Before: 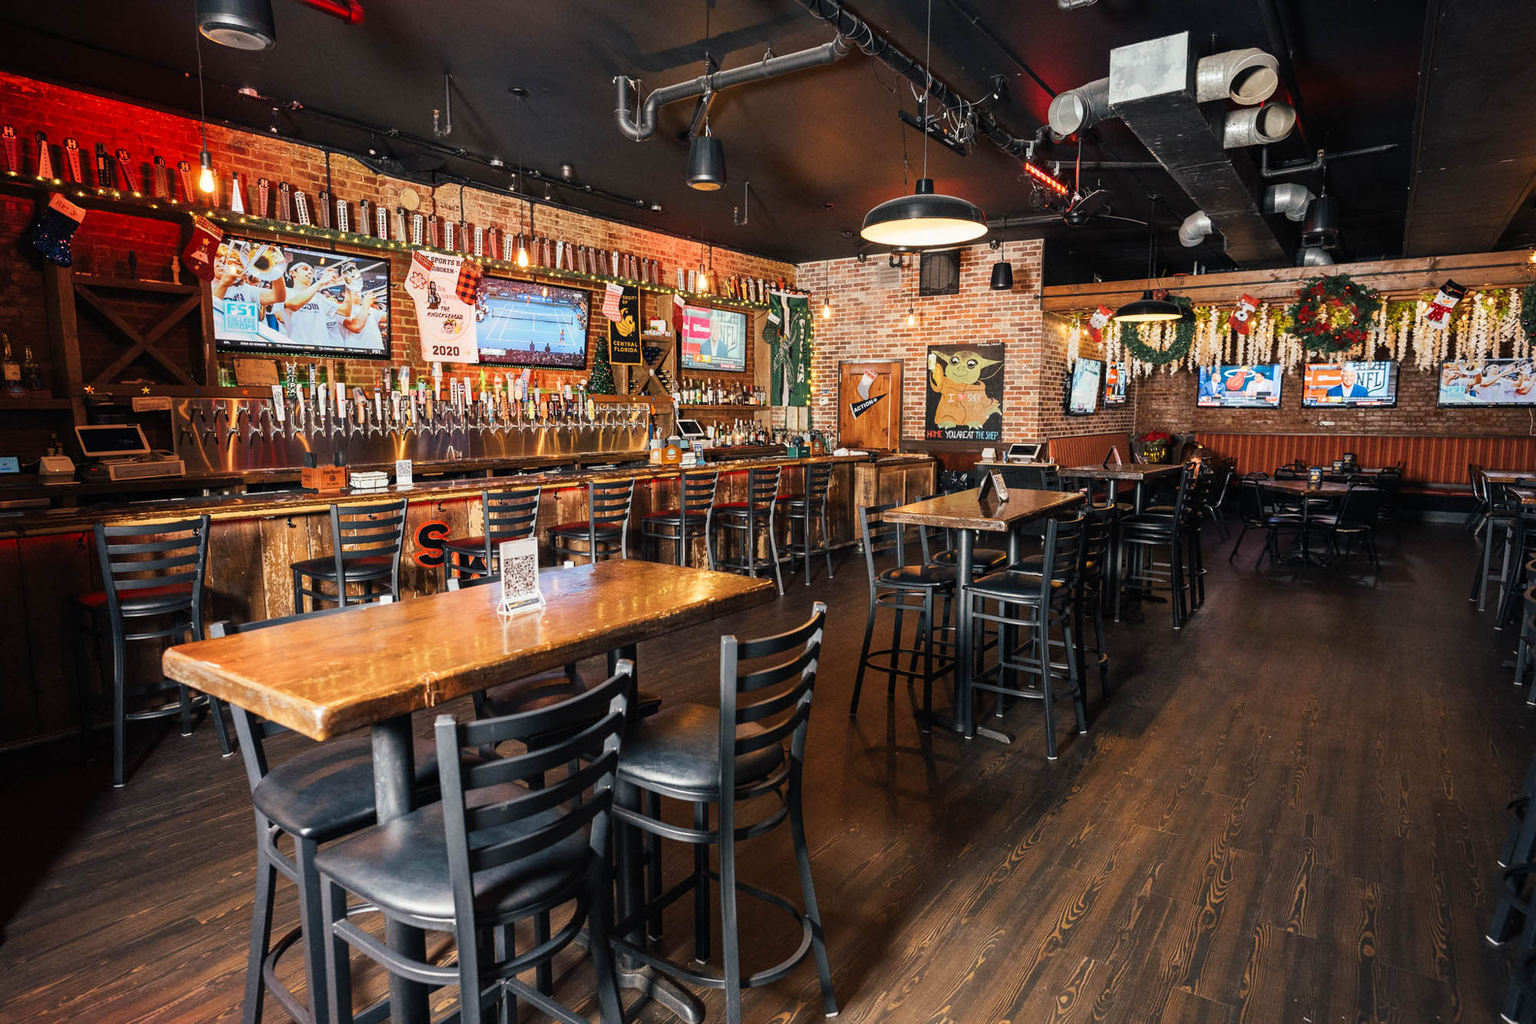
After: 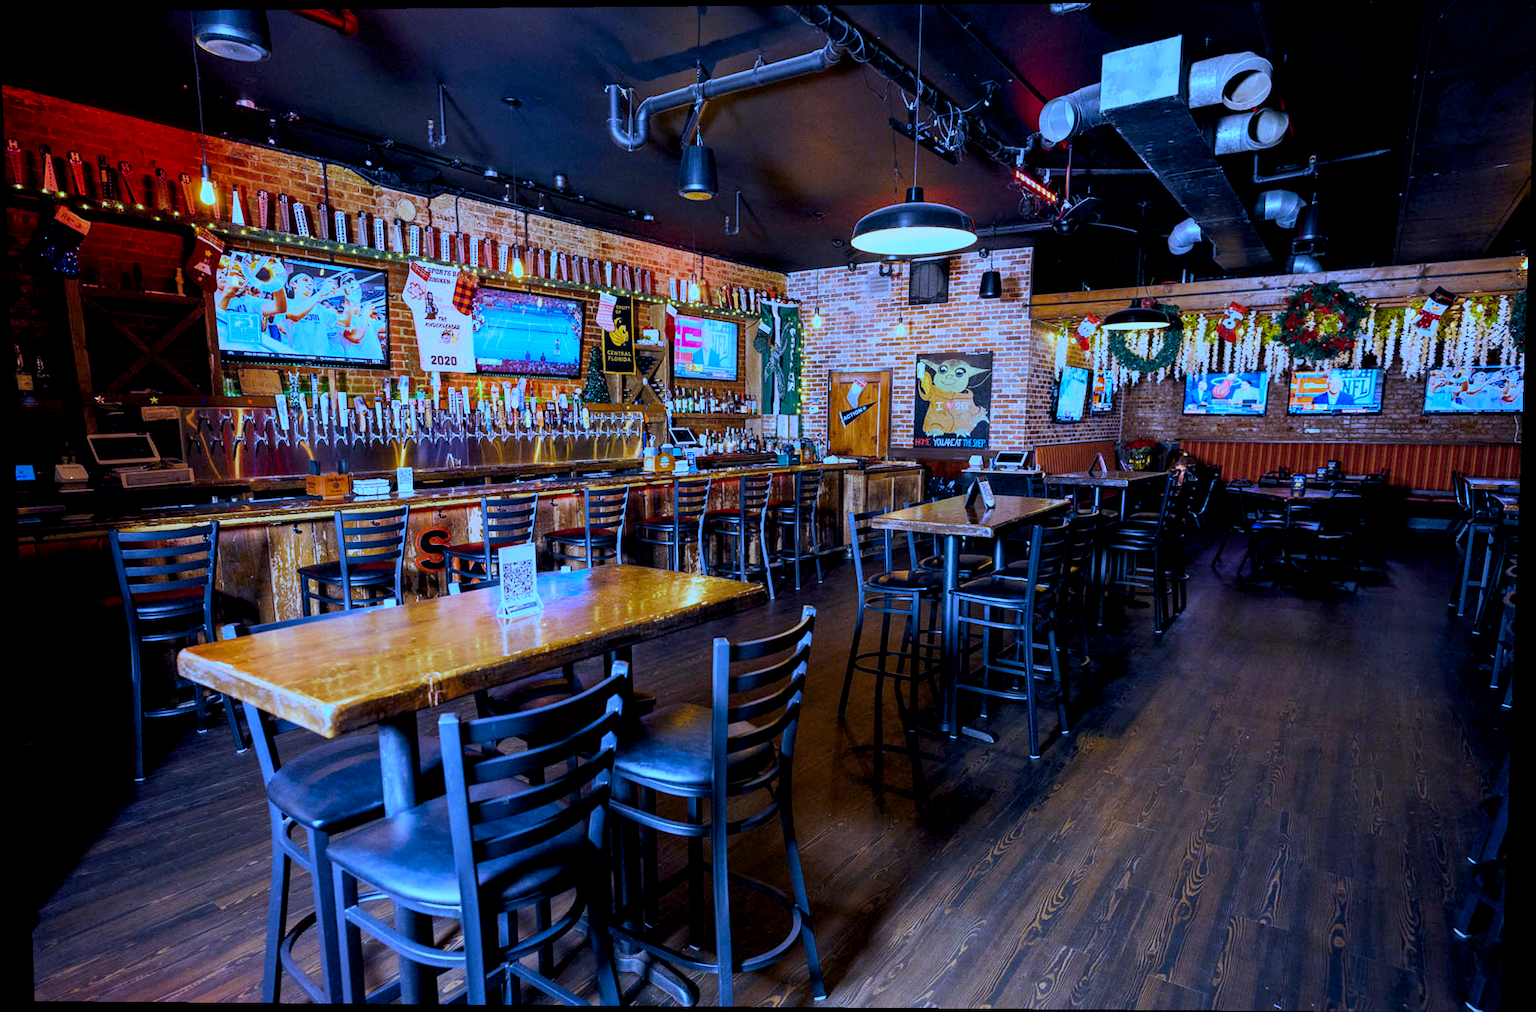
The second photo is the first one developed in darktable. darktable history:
rotate and perspective: lens shift (vertical) 0.048, lens shift (horizontal) -0.024, automatic cropping off
white balance: red 0.766, blue 1.537
color balance rgb: linear chroma grading › global chroma 15%, perceptual saturation grading › global saturation 30%
exposure: black level correction 0.009, compensate highlight preservation false
tone equalizer: on, module defaults
